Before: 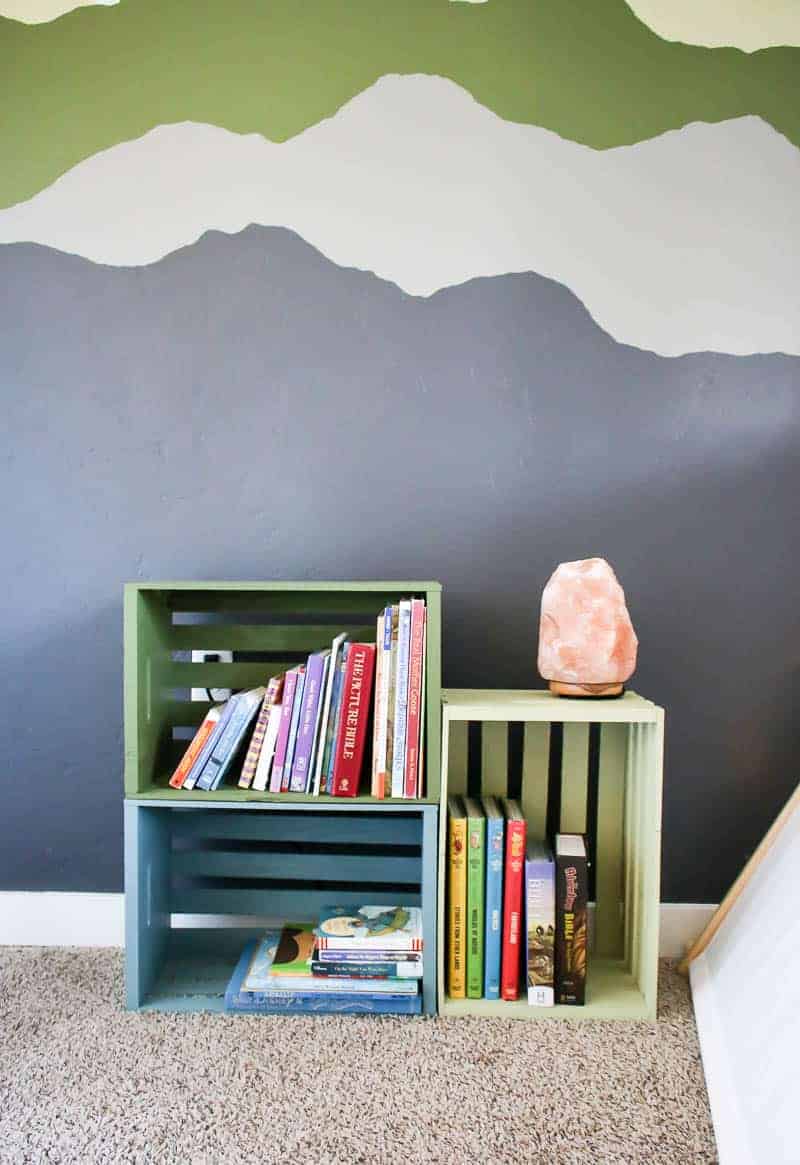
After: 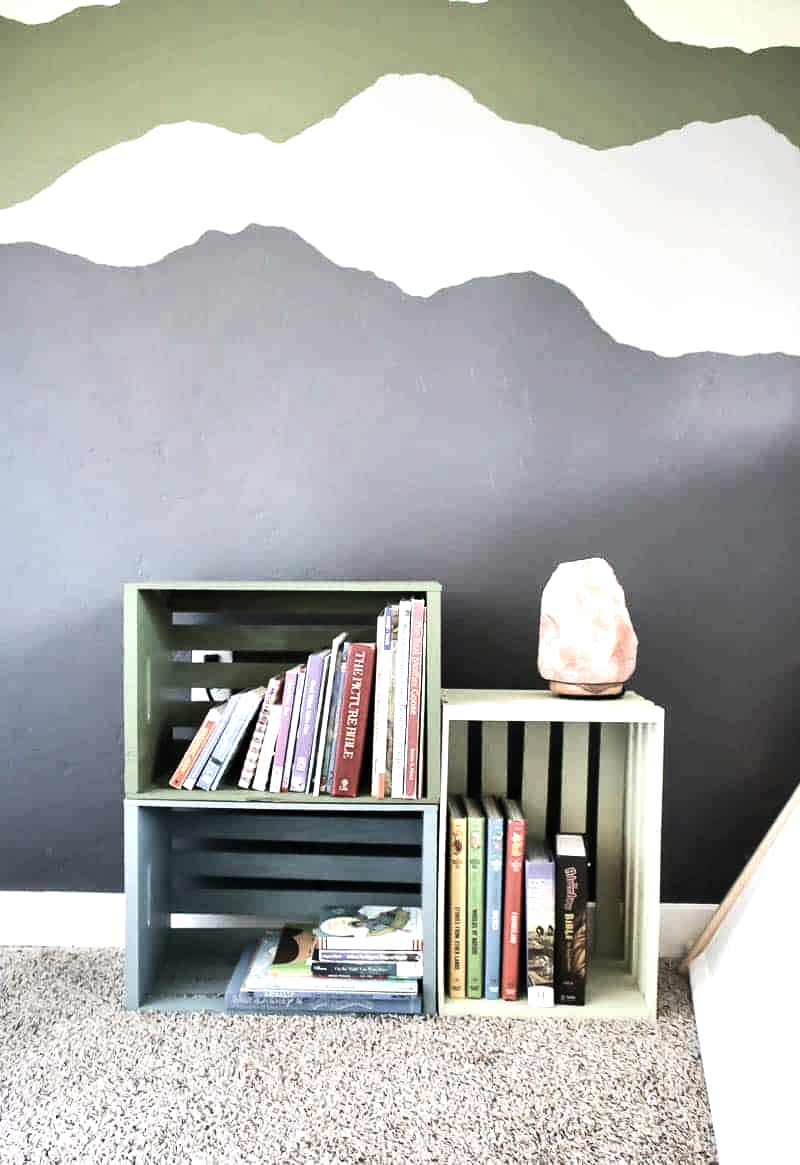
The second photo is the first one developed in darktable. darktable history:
tone equalizer: -8 EV -0.75 EV, -7 EV -0.7 EV, -6 EV -0.6 EV, -5 EV -0.4 EV, -3 EV 0.4 EV, -2 EV 0.6 EV, -1 EV 0.7 EV, +0 EV 0.75 EV, edges refinement/feathering 500, mask exposure compensation -1.57 EV, preserve details no
color correction: saturation 0.5
